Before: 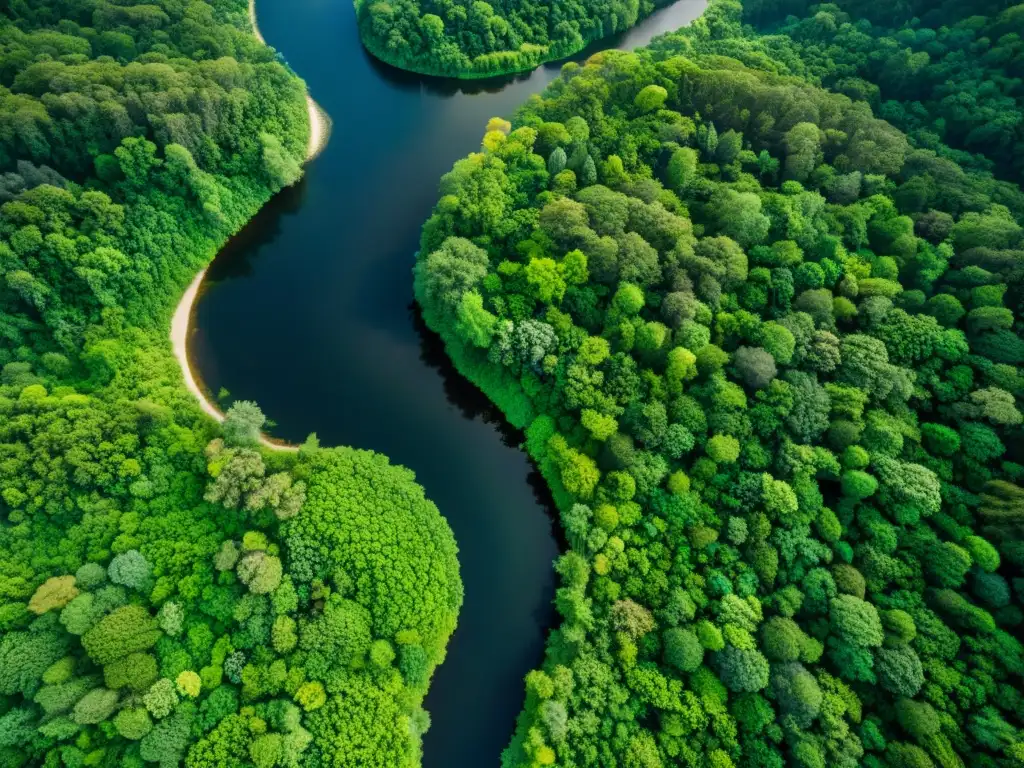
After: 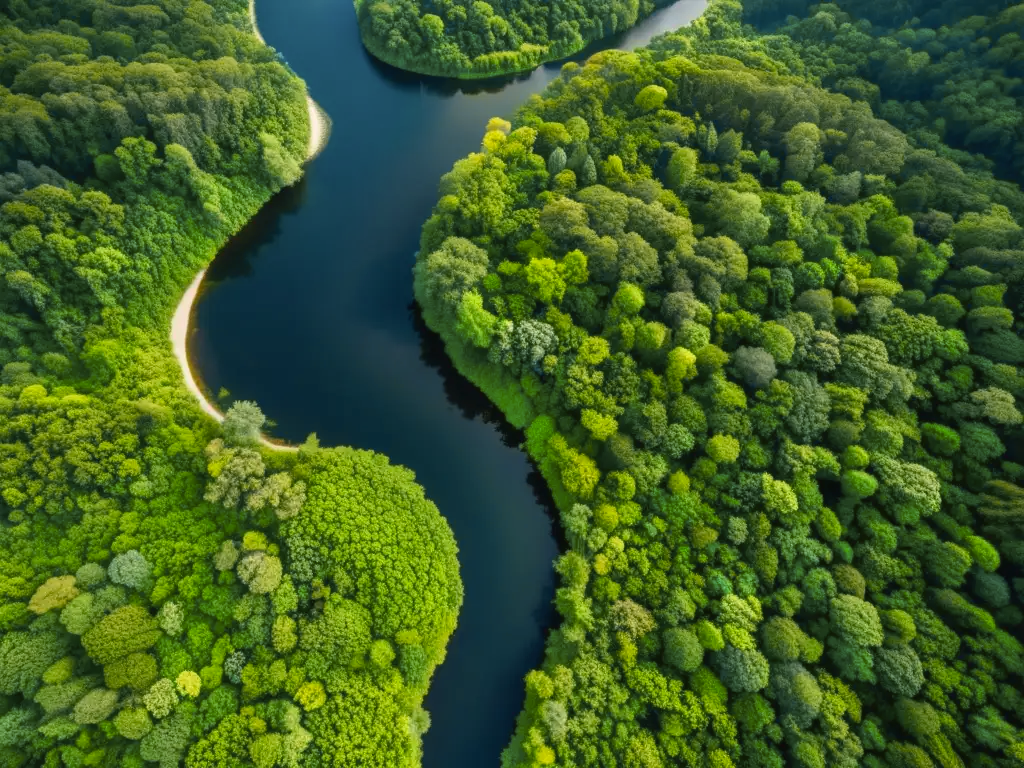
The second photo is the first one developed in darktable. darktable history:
tone curve: curves: ch0 [(0, 0.024) (0.119, 0.146) (0.474, 0.464) (0.718, 0.721) (0.817, 0.839) (1, 0.998)]; ch1 [(0, 0) (0.377, 0.416) (0.439, 0.451) (0.477, 0.477) (0.501, 0.497) (0.538, 0.544) (0.58, 0.602) (0.664, 0.676) (0.783, 0.804) (1, 1)]; ch2 [(0, 0) (0.38, 0.405) (0.463, 0.456) (0.498, 0.497) (0.524, 0.535) (0.578, 0.576) (0.648, 0.665) (1, 1)], color space Lab, independent channels, preserve colors none
